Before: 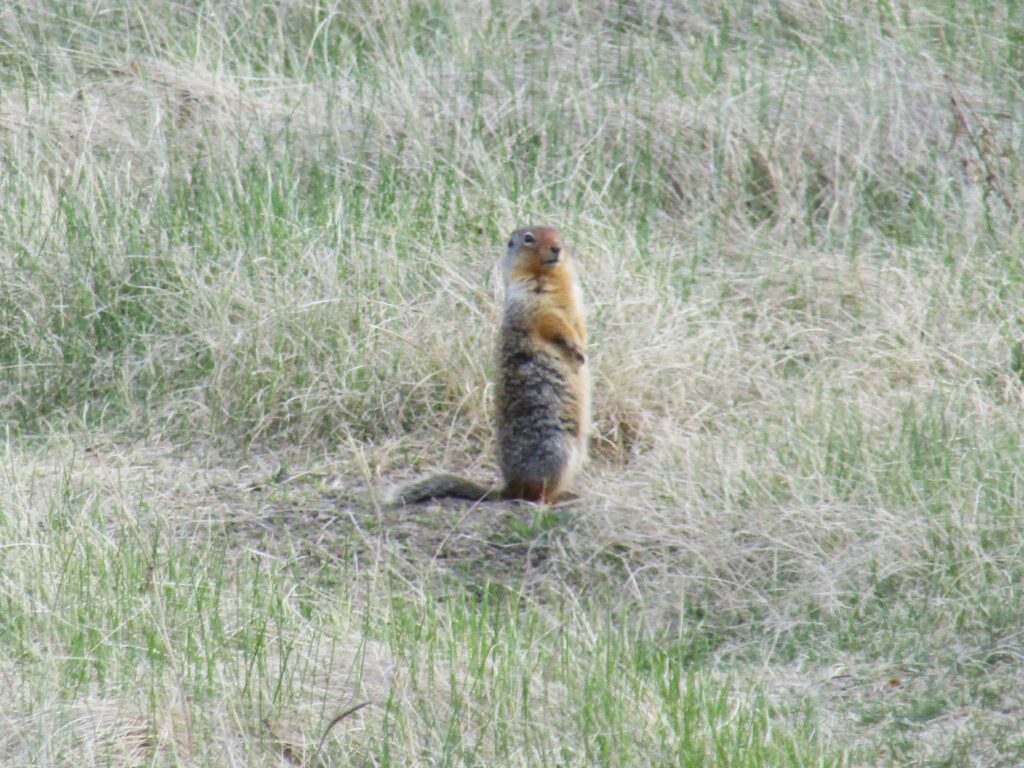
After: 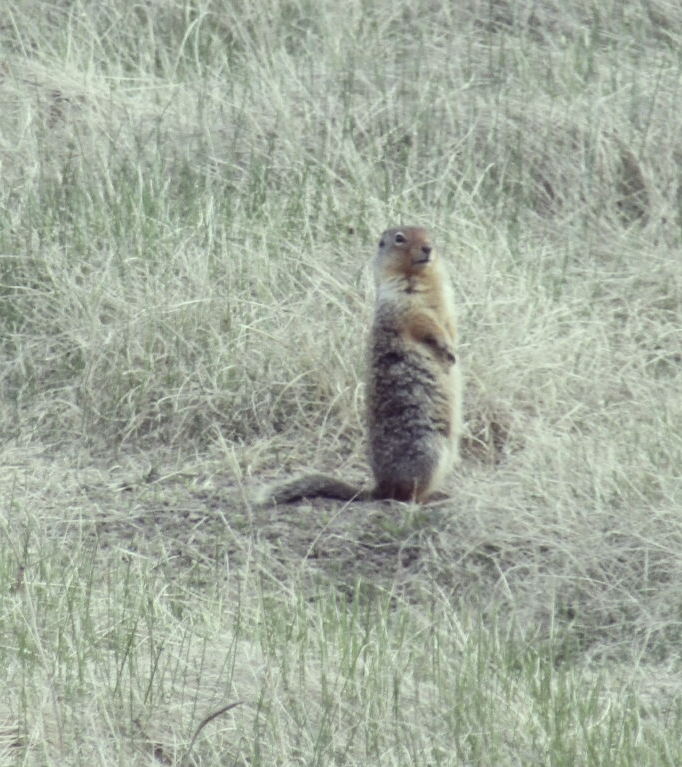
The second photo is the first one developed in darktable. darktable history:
color correction: highlights a* -20.17, highlights b* 20.27, shadows a* 20.03, shadows b* -20.46, saturation 0.43
crop and rotate: left 12.673%, right 20.66%
